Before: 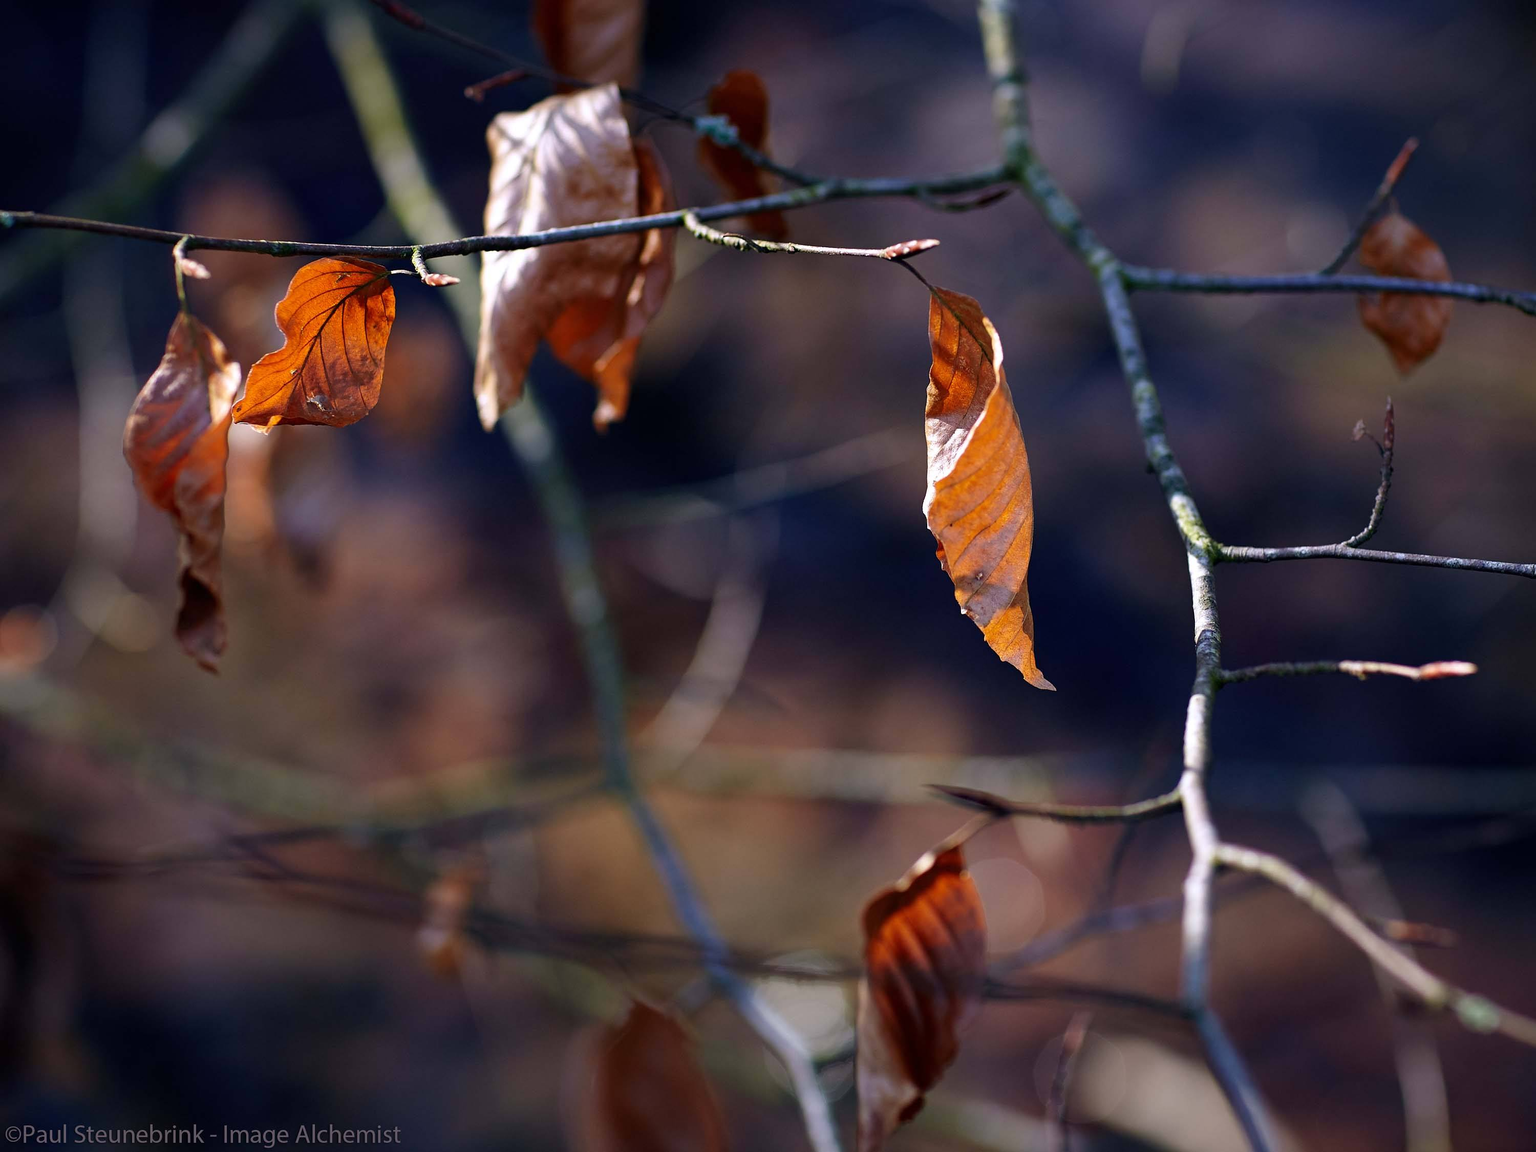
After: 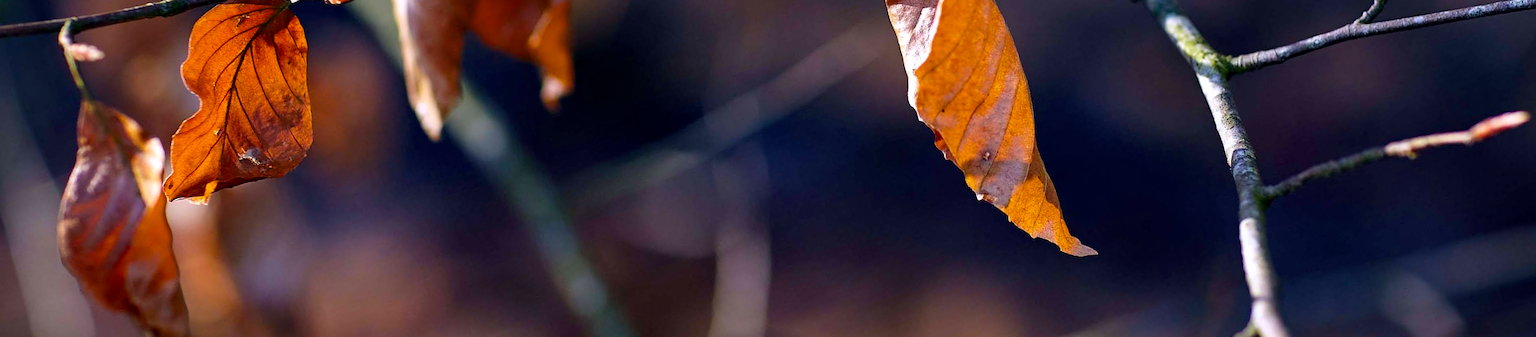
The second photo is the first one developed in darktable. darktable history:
local contrast: mode bilateral grid, contrast 20, coarseness 50, detail 120%, midtone range 0.2
color balance rgb: perceptual saturation grading › global saturation 25%, global vibrance 20%
crop and rotate: top 23.84%, bottom 34.294%
rotate and perspective: rotation -14.8°, crop left 0.1, crop right 0.903, crop top 0.25, crop bottom 0.748
